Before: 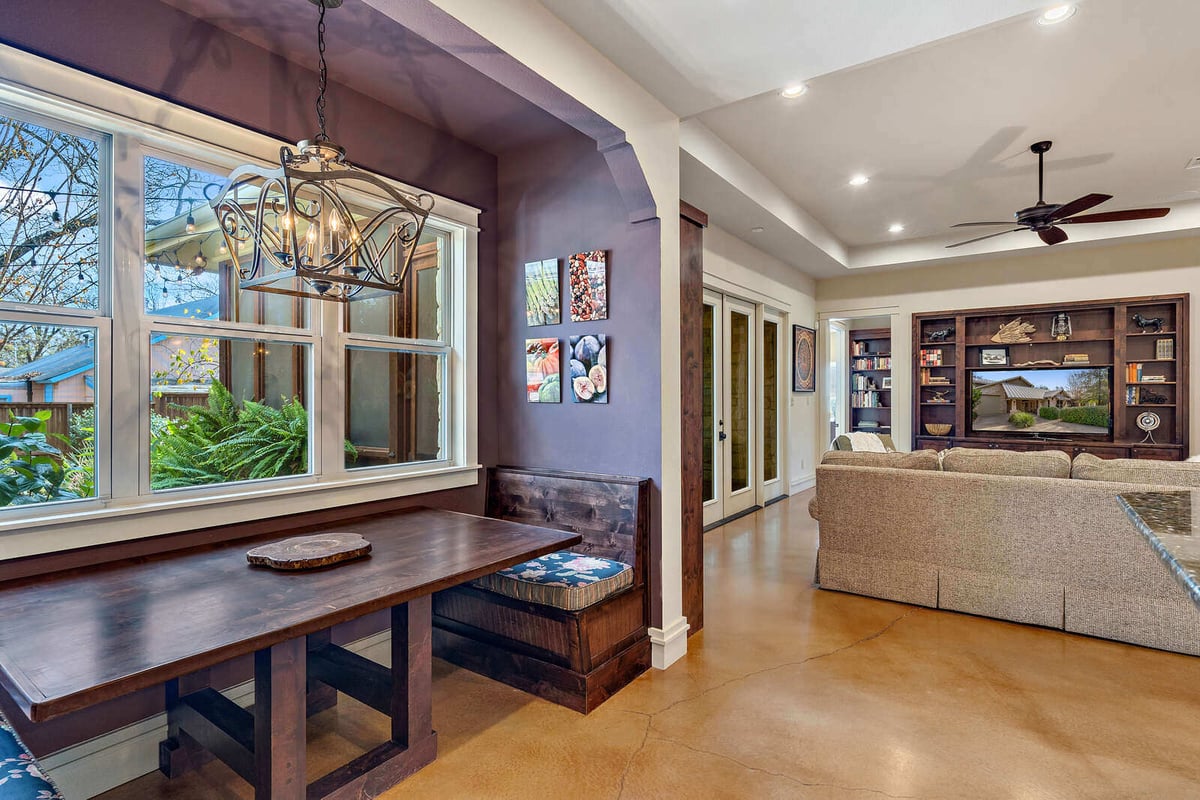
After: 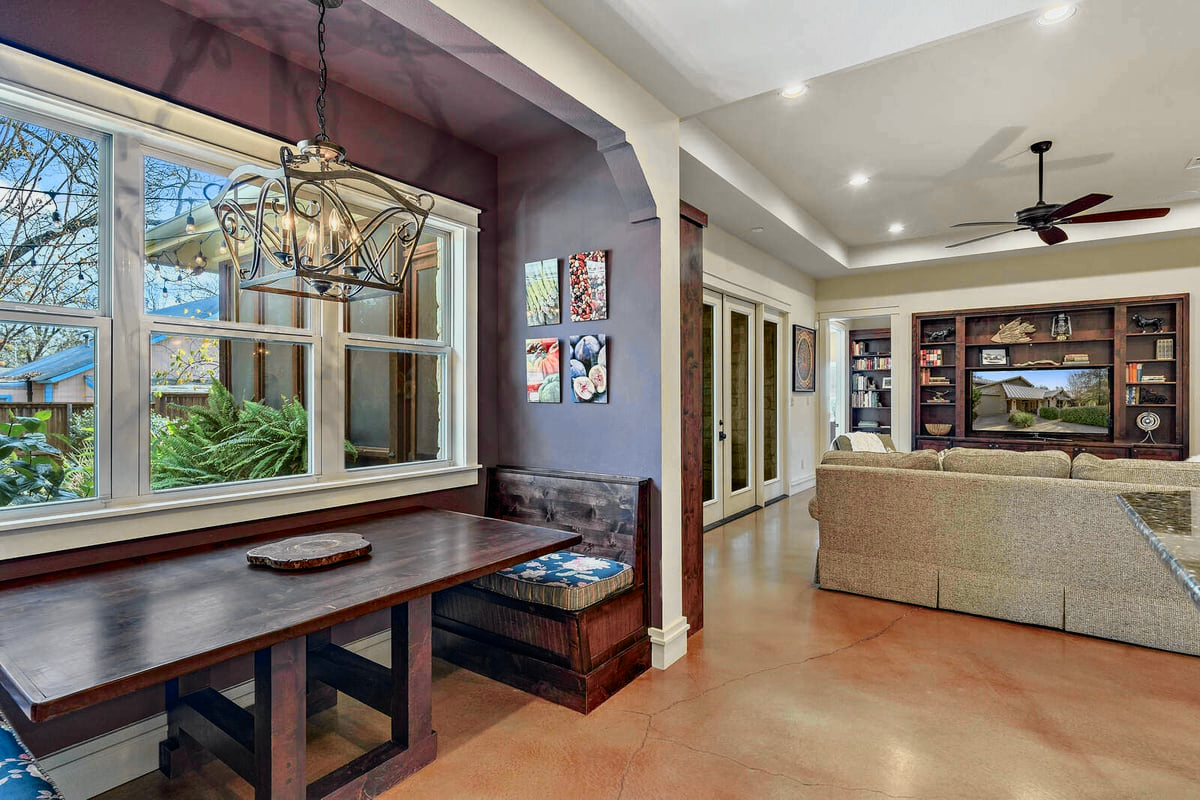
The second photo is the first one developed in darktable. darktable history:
tone curve: curves: ch0 [(0, 0) (0.058, 0.037) (0.214, 0.183) (0.304, 0.288) (0.561, 0.554) (0.687, 0.677) (0.768, 0.768) (0.858, 0.861) (0.987, 0.945)]; ch1 [(0, 0) (0.172, 0.123) (0.312, 0.296) (0.432, 0.448) (0.471, 0.469) (0.502, 0.5) (0.521, 0.505) (0.565, 0.569) (0.663, 0.663) (0.703, 0.721) (0.857, 0.917) (1, 1)]; ch2 [(0, 0) (0.411, 0.424) (0.485, 0.497) (0.502, 0.5) (0.517, 0.511) (0.556, 0.562) (0.626, 0.594) (0.709, 0.661) (1, 1)], color space Lab, independent channels, preserve colors none
contrast brightness saturation: contrast 0.045, saturation 0.065
